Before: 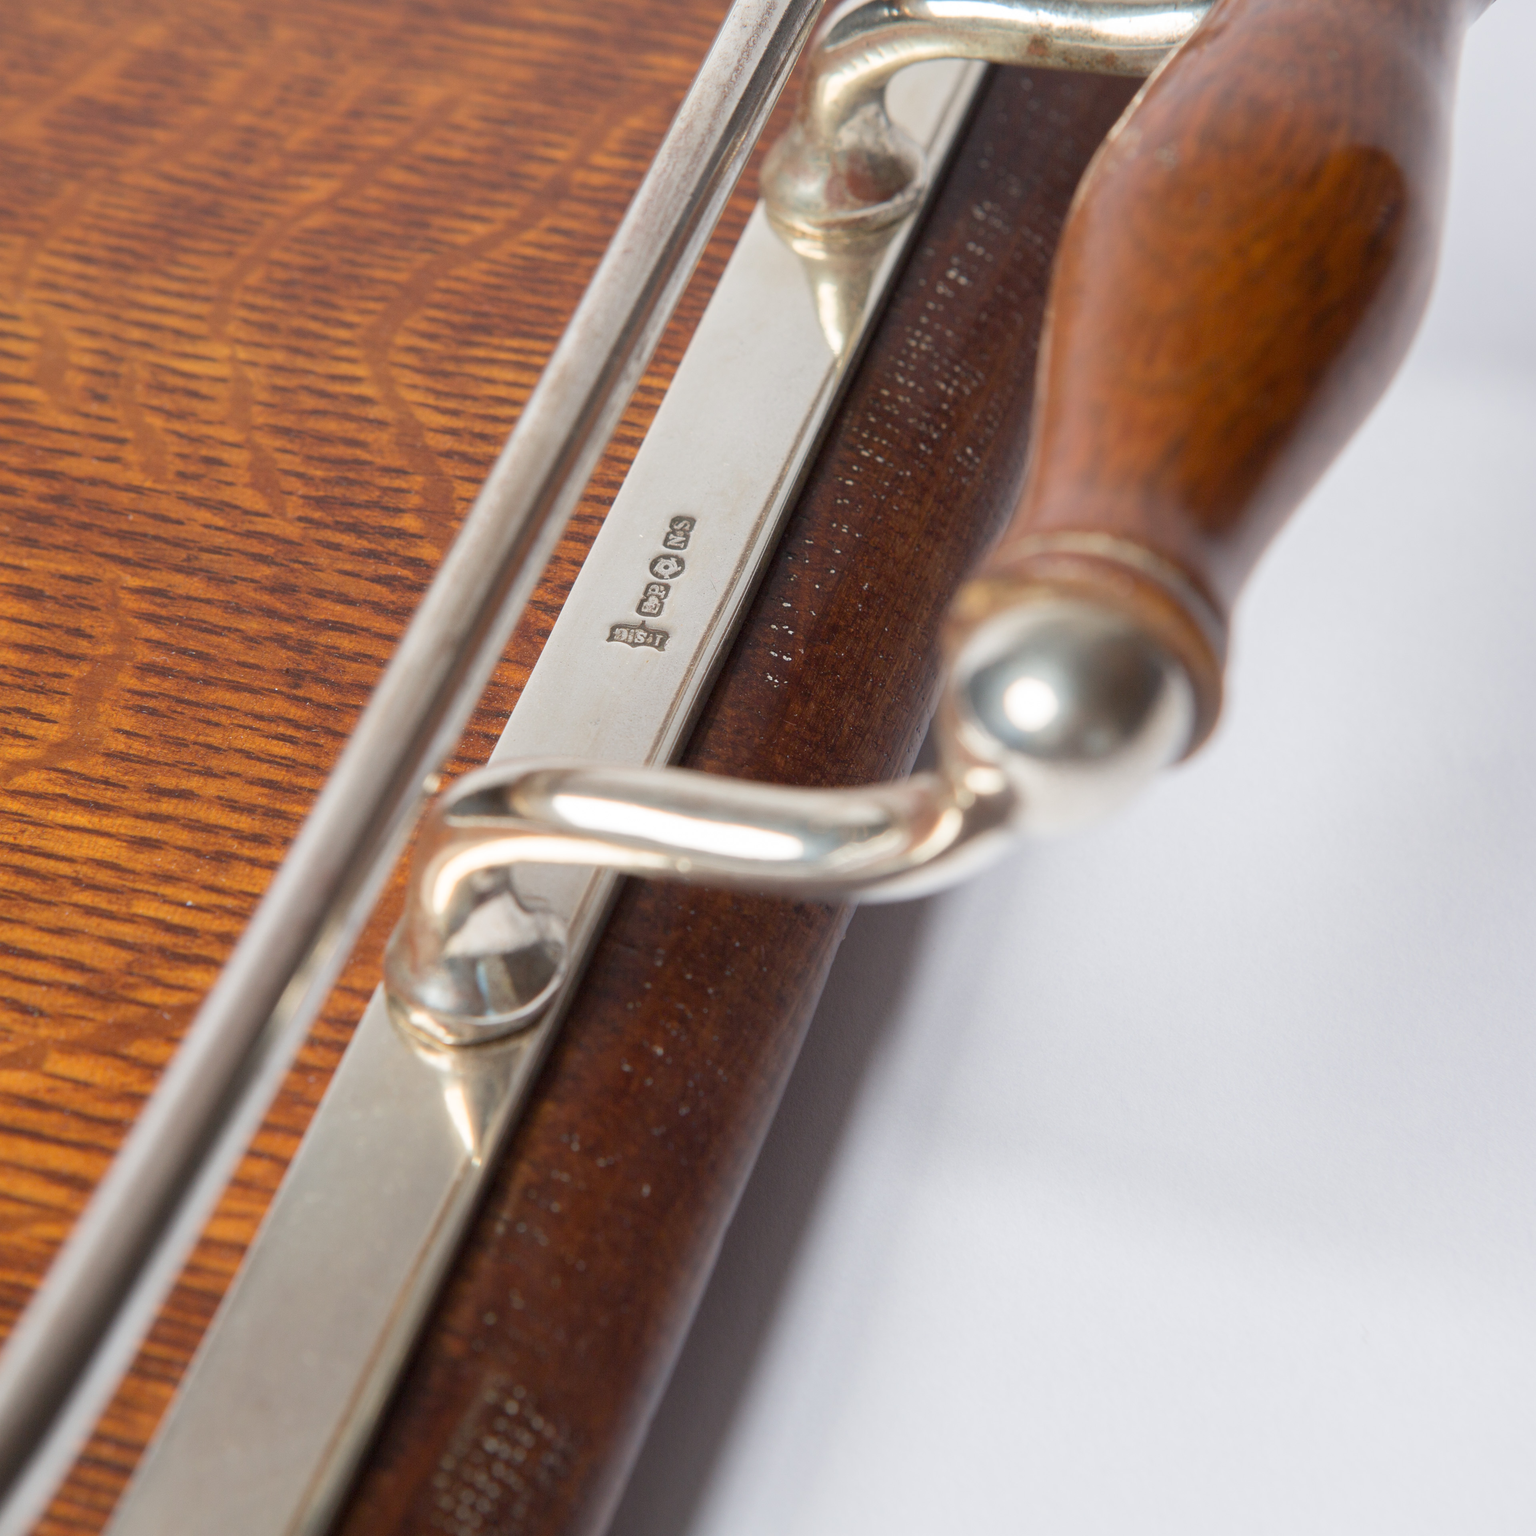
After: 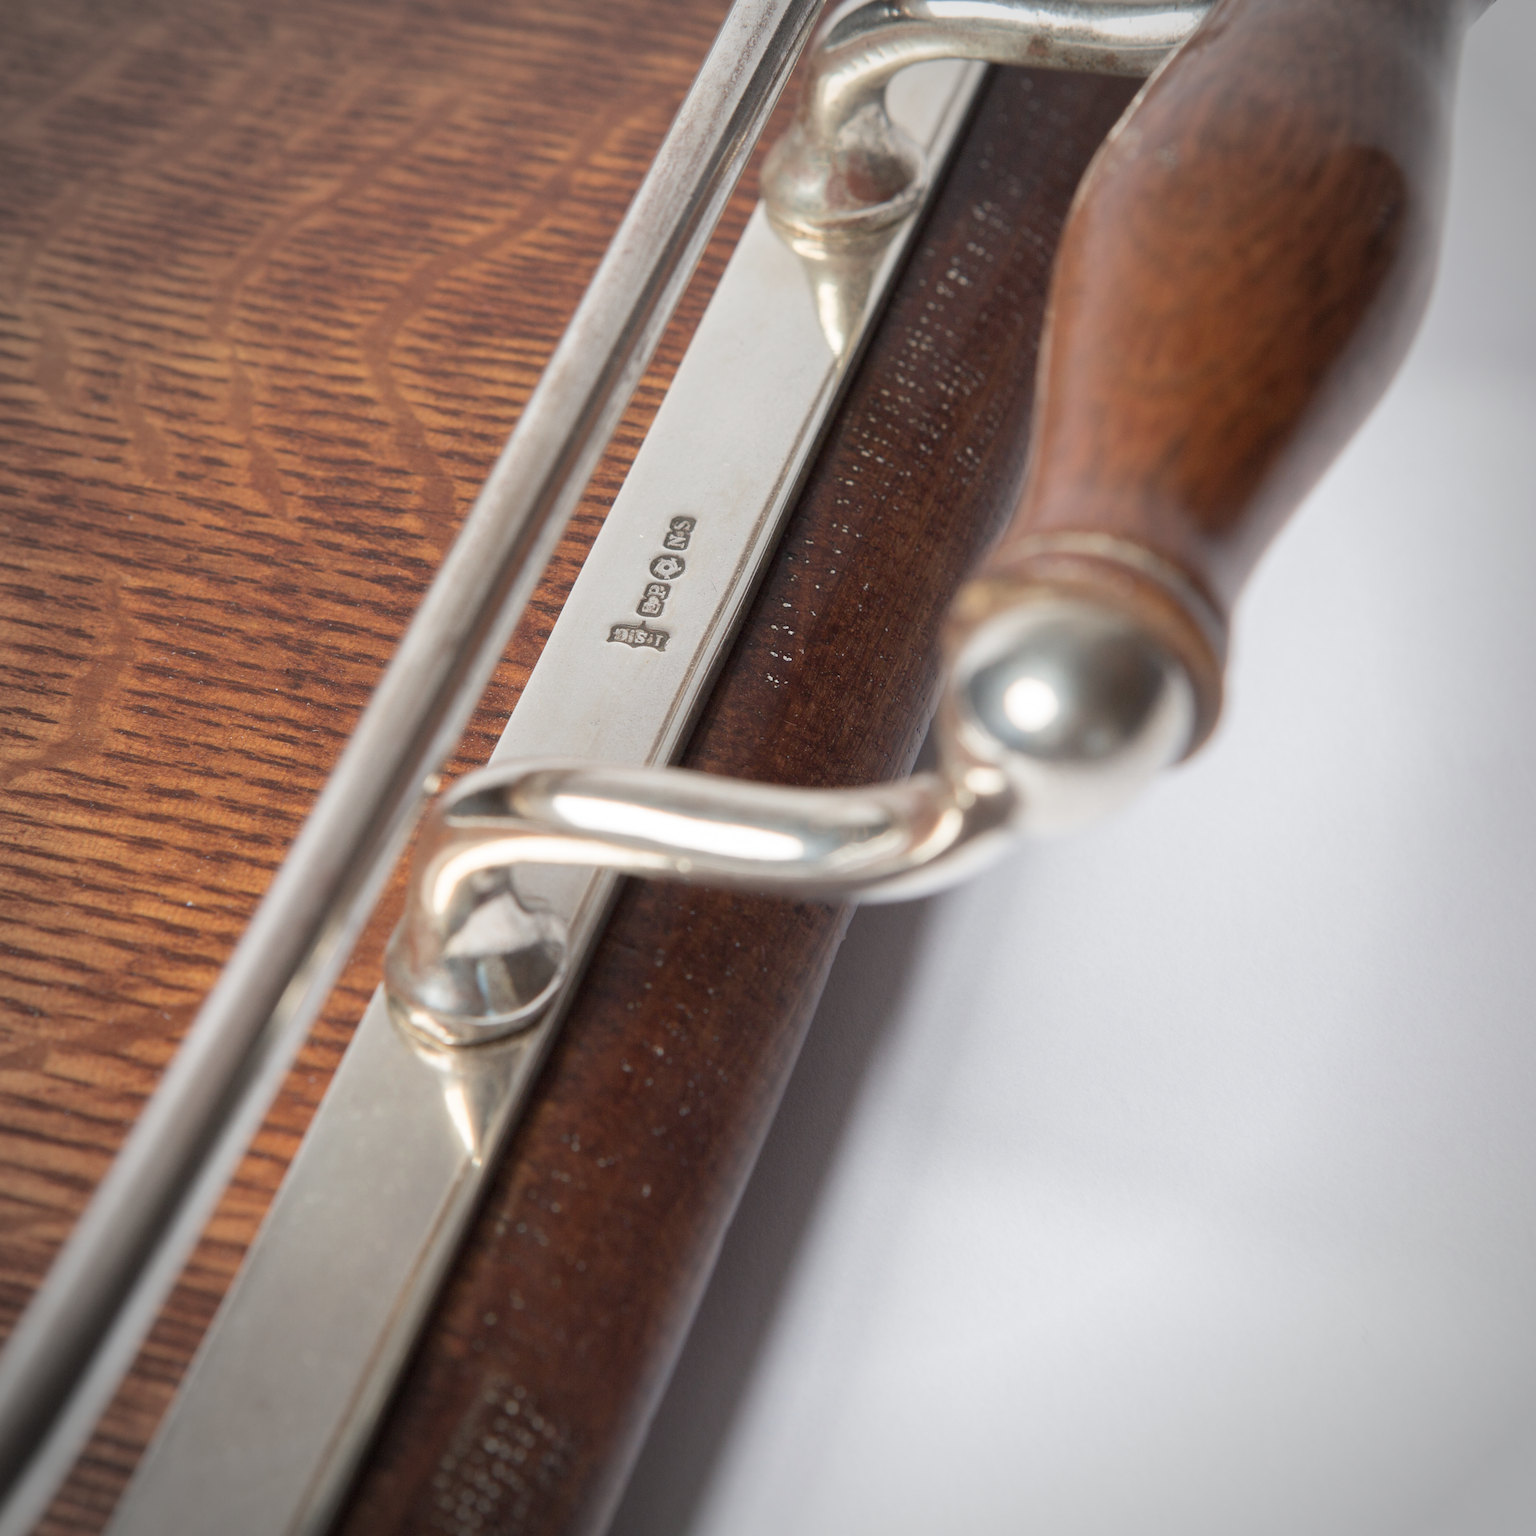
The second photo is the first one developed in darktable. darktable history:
vignetting: fall-off start 79.88%
color balance: input saturation 80.07%
